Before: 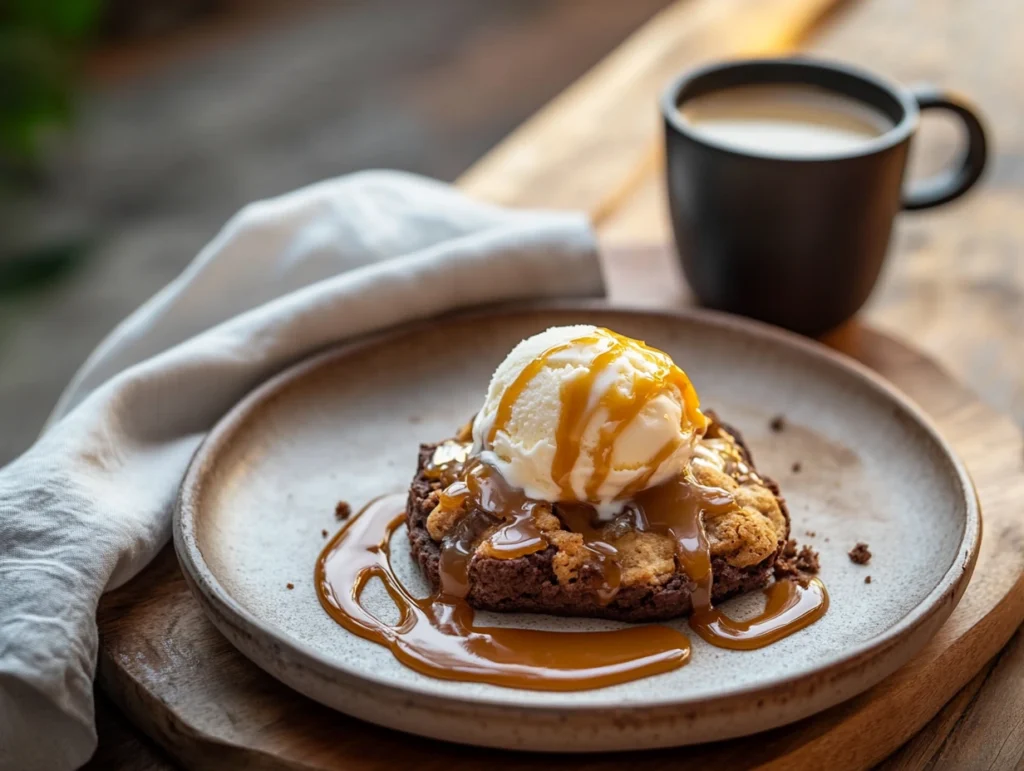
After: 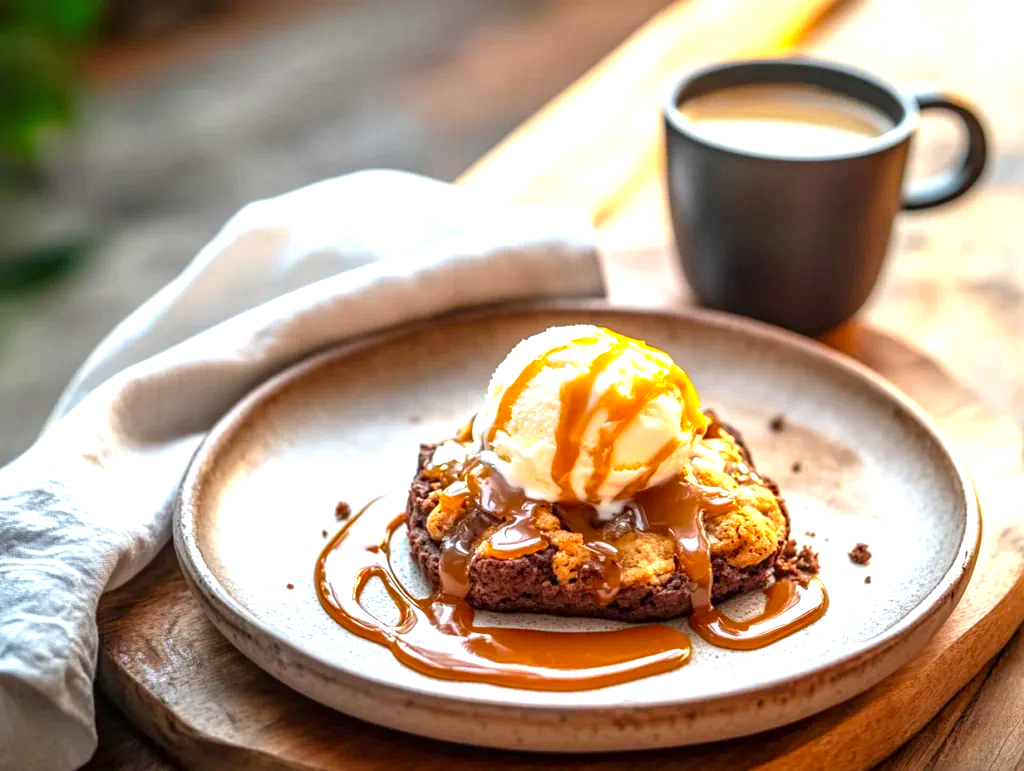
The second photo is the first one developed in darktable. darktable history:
exposure: black level correction 0, exposure 1.101 EV, compensate highlight preservation false
local contrast: on, module defaults
color correction: highlights b* 0.012, saturation 1.33
